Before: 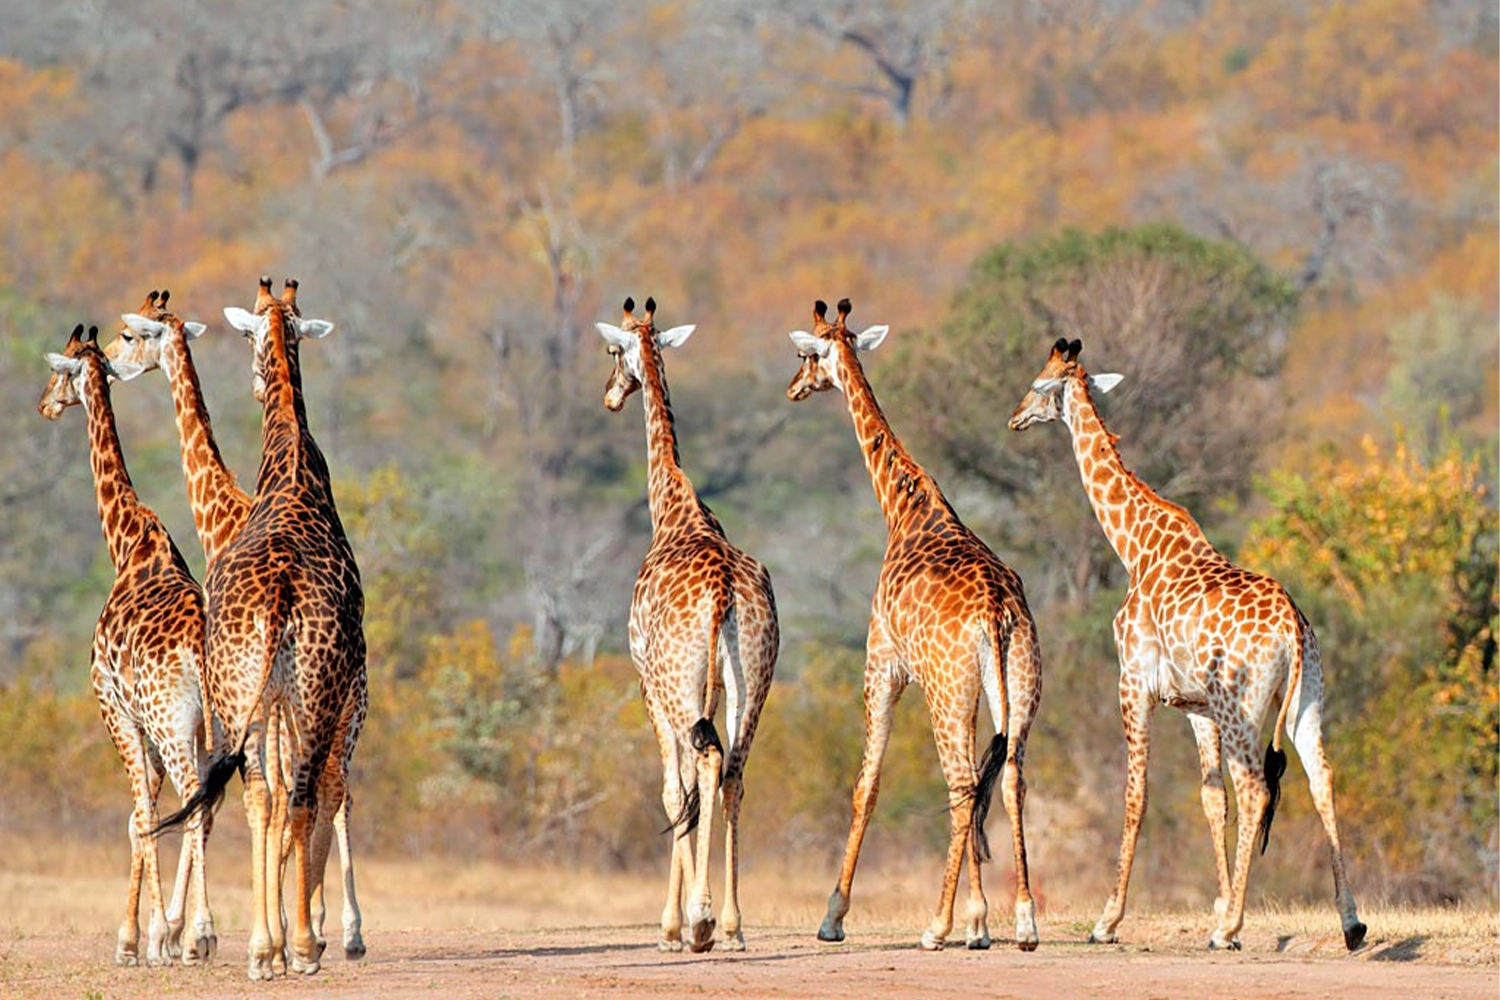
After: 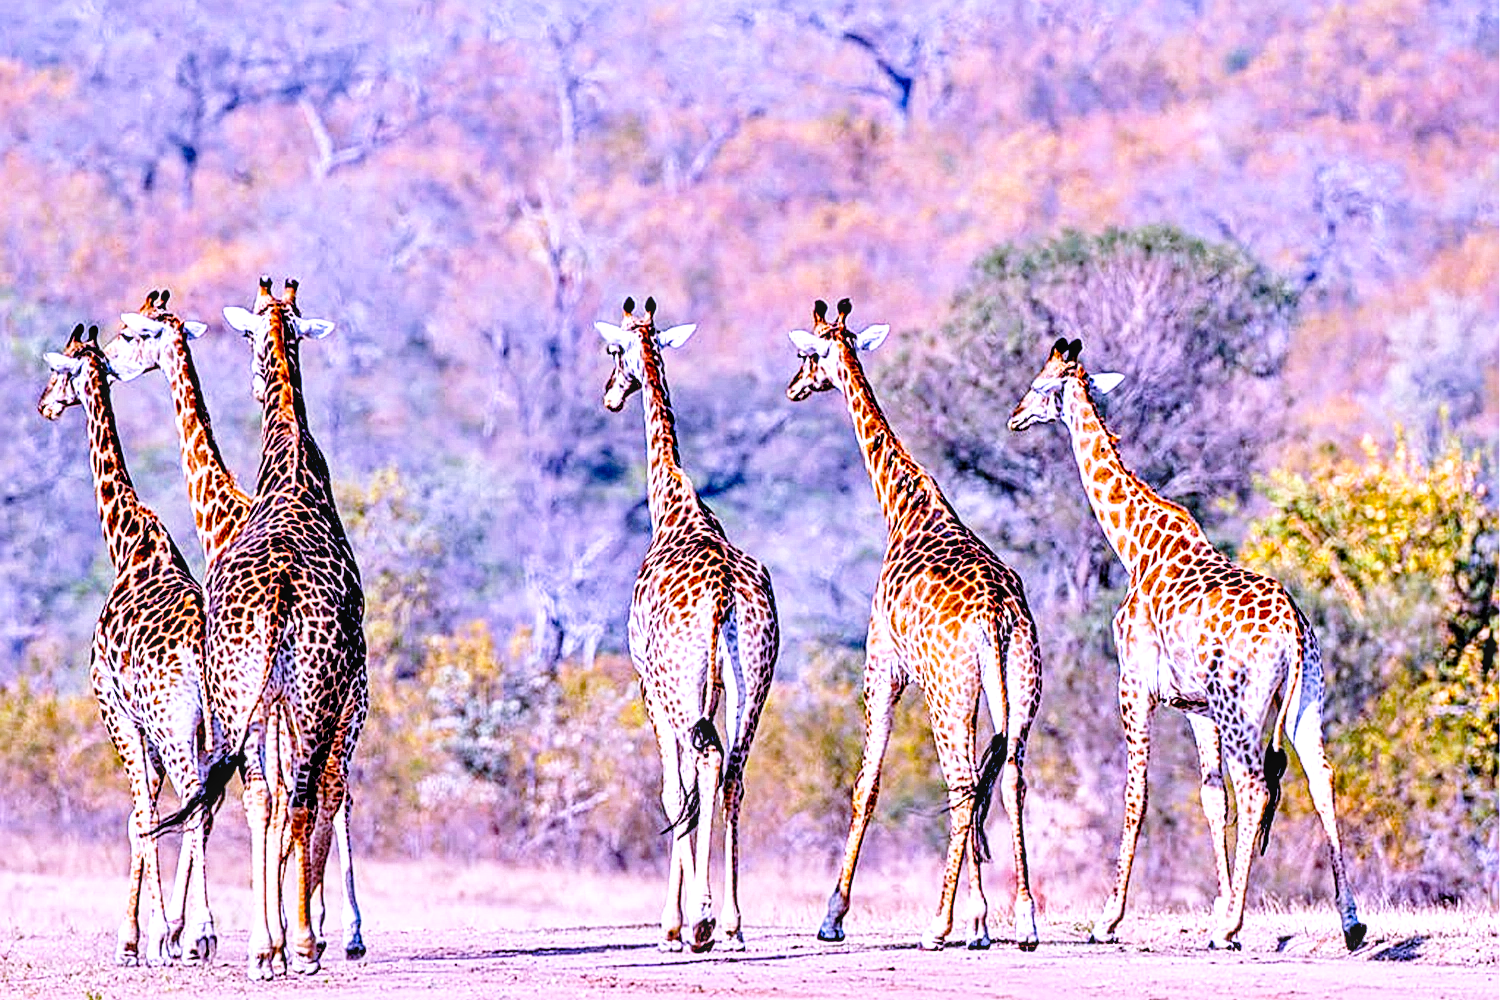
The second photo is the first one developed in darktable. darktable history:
local contrast: detail 130%
contrast equalizer: octaves 7, y [[0.5, 0.542, 0.583, 0.625, 0.667, 0.708], [0.5 ×6], [0.5 ×6], [0 ×6], [0 ×6]]
white balance: red 0.98, blue 1.61
sharpen: radius 2.167, amount 0.381, threshold 0
base curve: curves: ch0 [(0, 0) (0.028, 0.03) (0.121, 0.232) (0.46, 0.748) (0.859, 0.968) (1, 1)], preserve colors none
color balance rgb: shadows lift › chroma 2%, shadows lift › hue 217.2°, power › chroma 0.25%, power › hue 60°, highlights gain › chroma 1.5%, highlights gain › hue 309.6°, global offset › luminance -0.5%, perceptual saturation grading › global saturation 15%, global vibrance 20%
